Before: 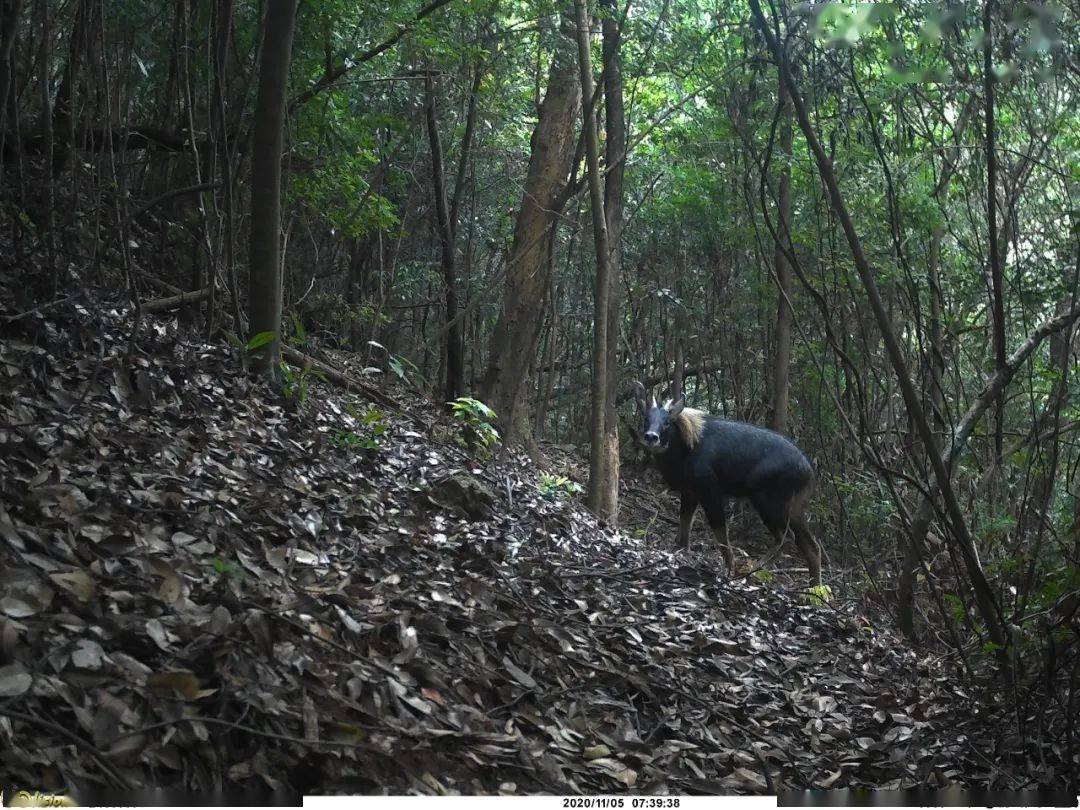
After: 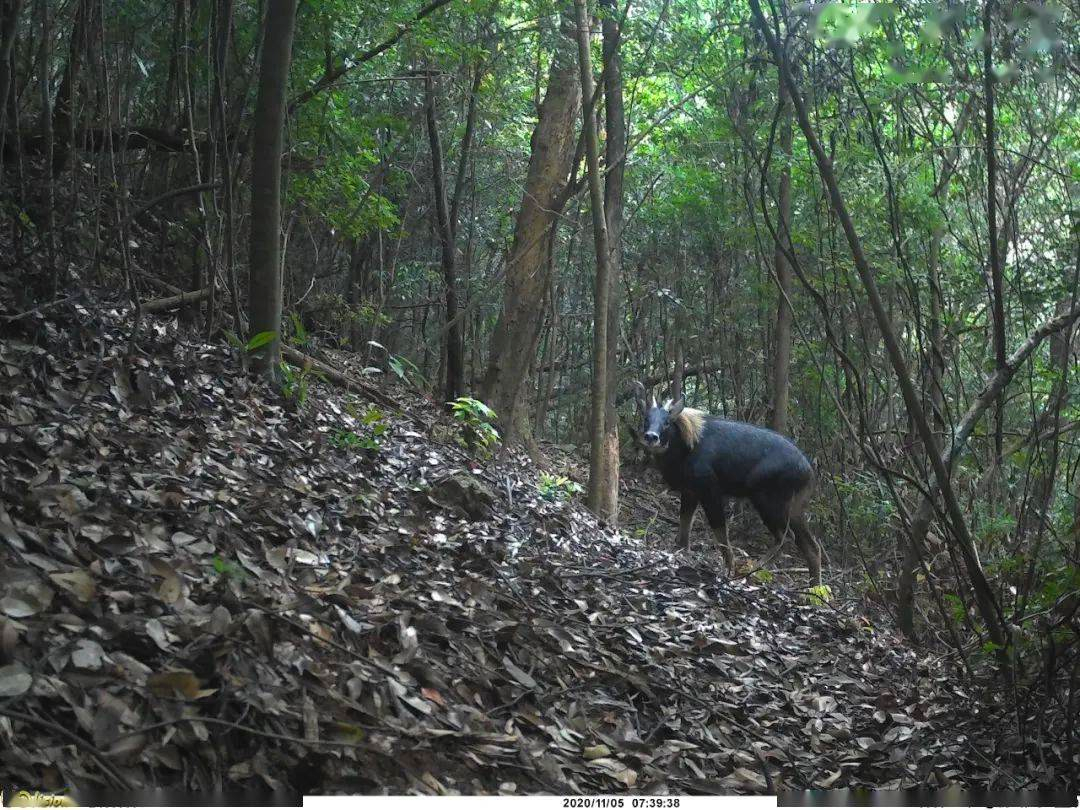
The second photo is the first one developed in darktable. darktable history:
contrast brightness saturation: brightness 0.091, saturation 0.193
